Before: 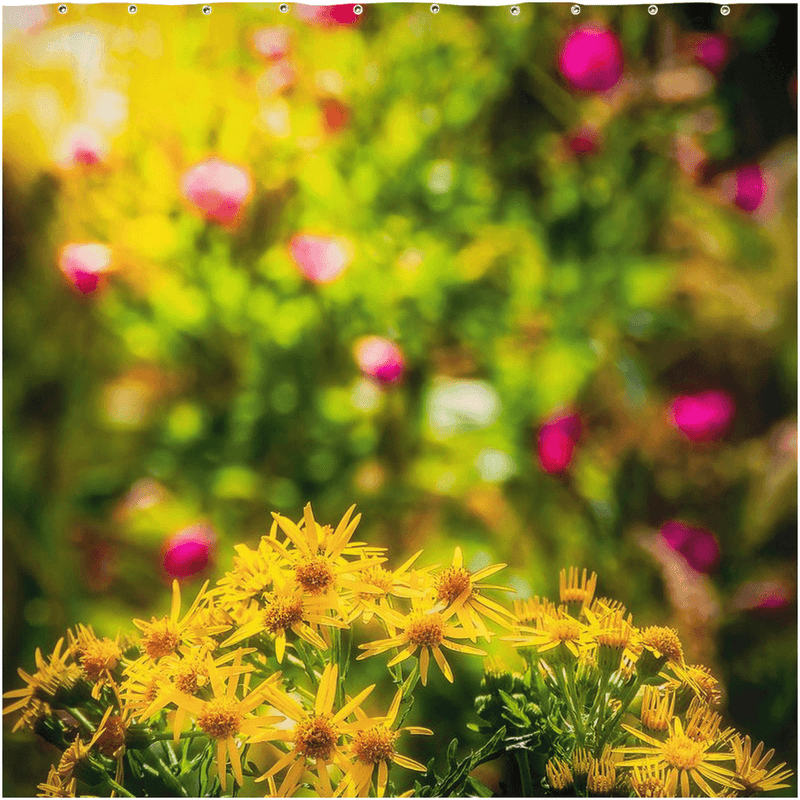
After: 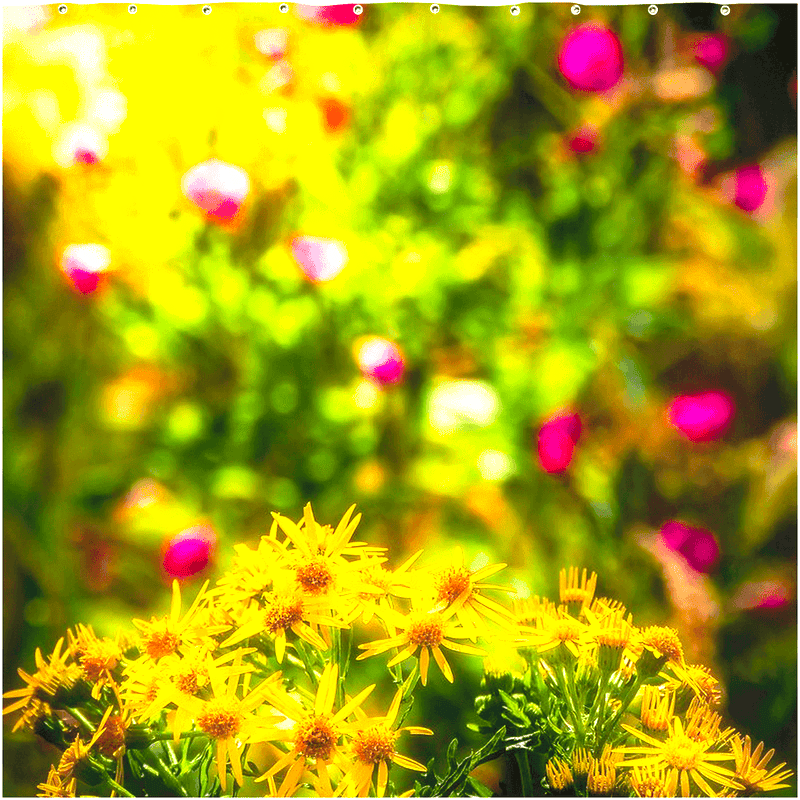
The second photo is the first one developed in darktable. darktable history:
exposure: black level correction 0, exposure 0.928 EV, compensate exposure bias true, compensate highlight preservation false
color correction: highlights b* 0.061, saturation 1.3
